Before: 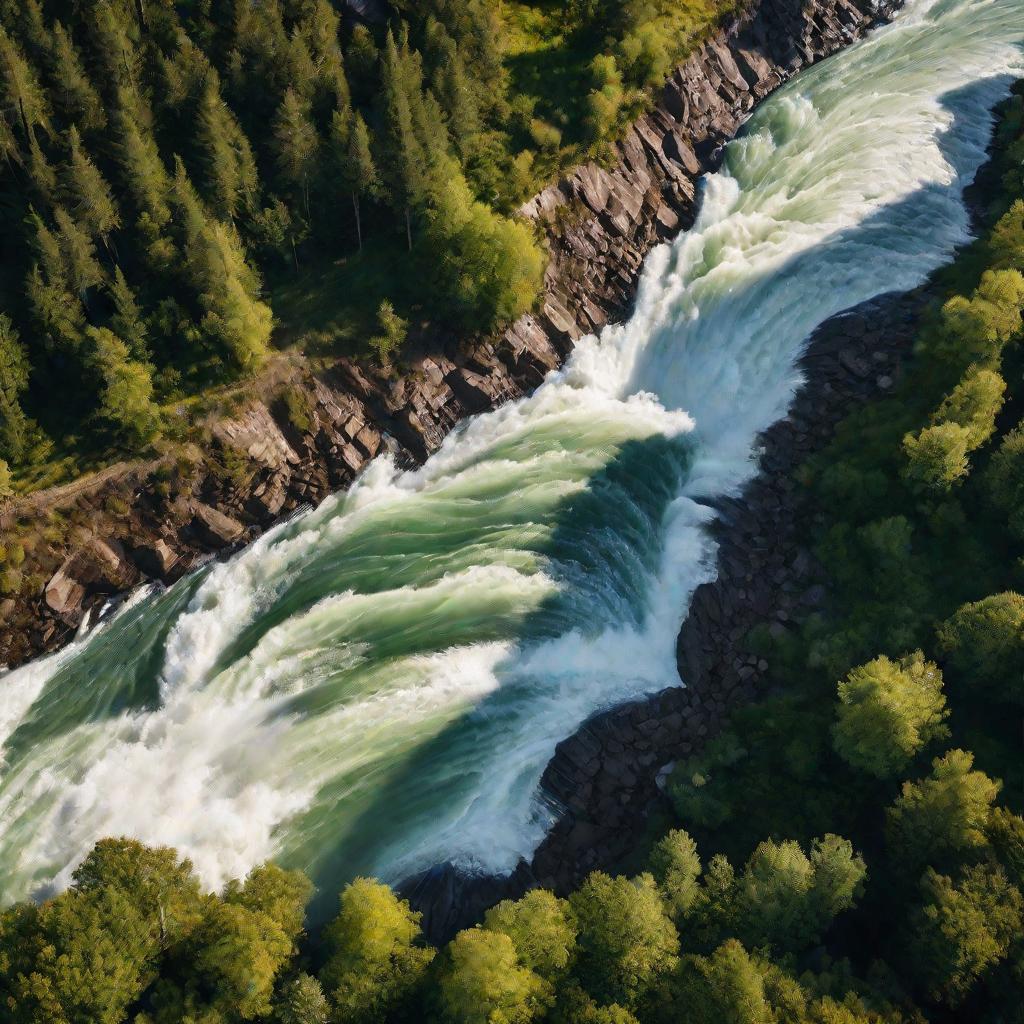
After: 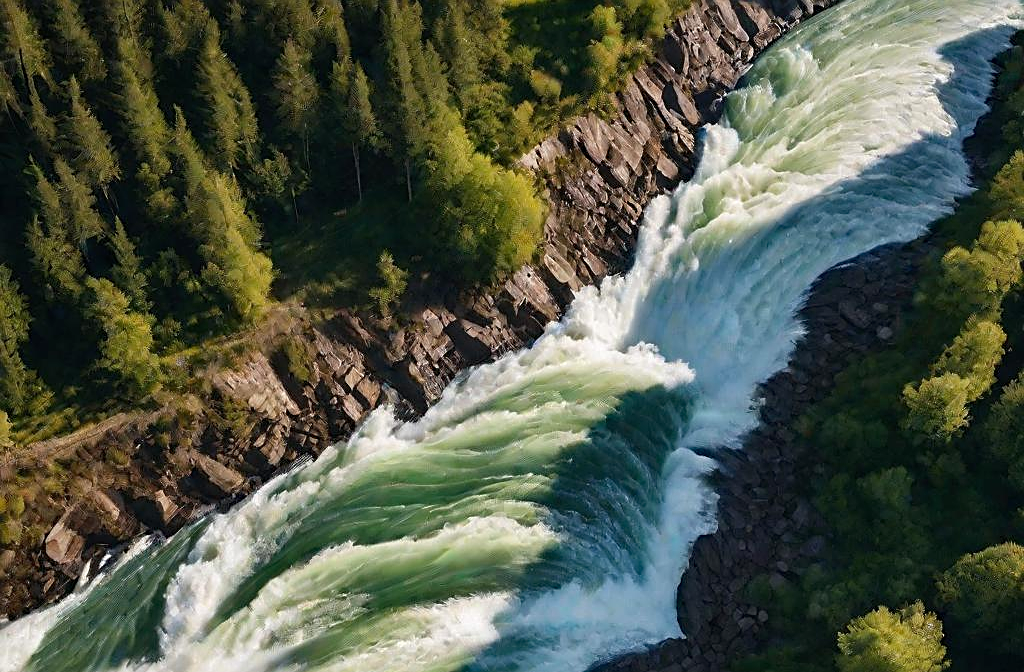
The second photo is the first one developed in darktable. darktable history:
haze removal: compatibility mode true, adaptive false
crop and rotate: top 4.848%, bottom 29.503%
sharpen: on, module defaults
